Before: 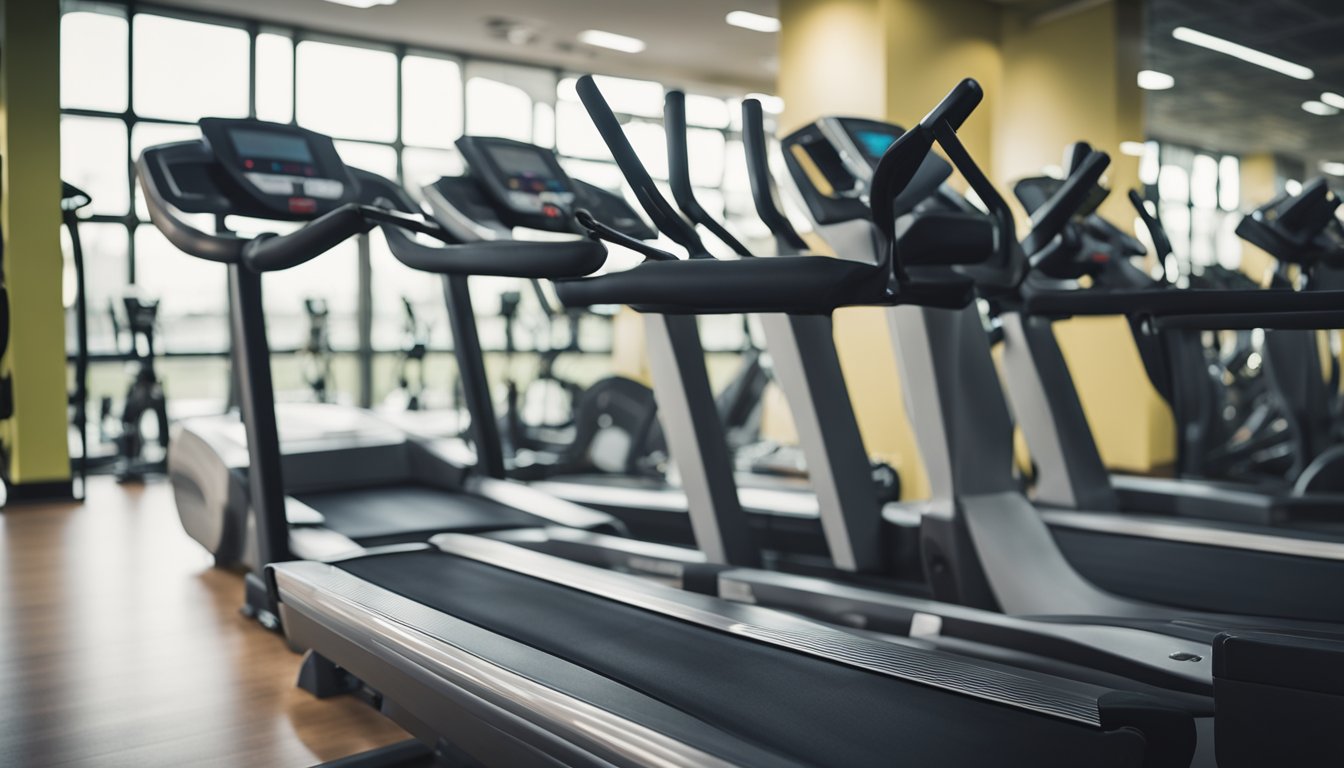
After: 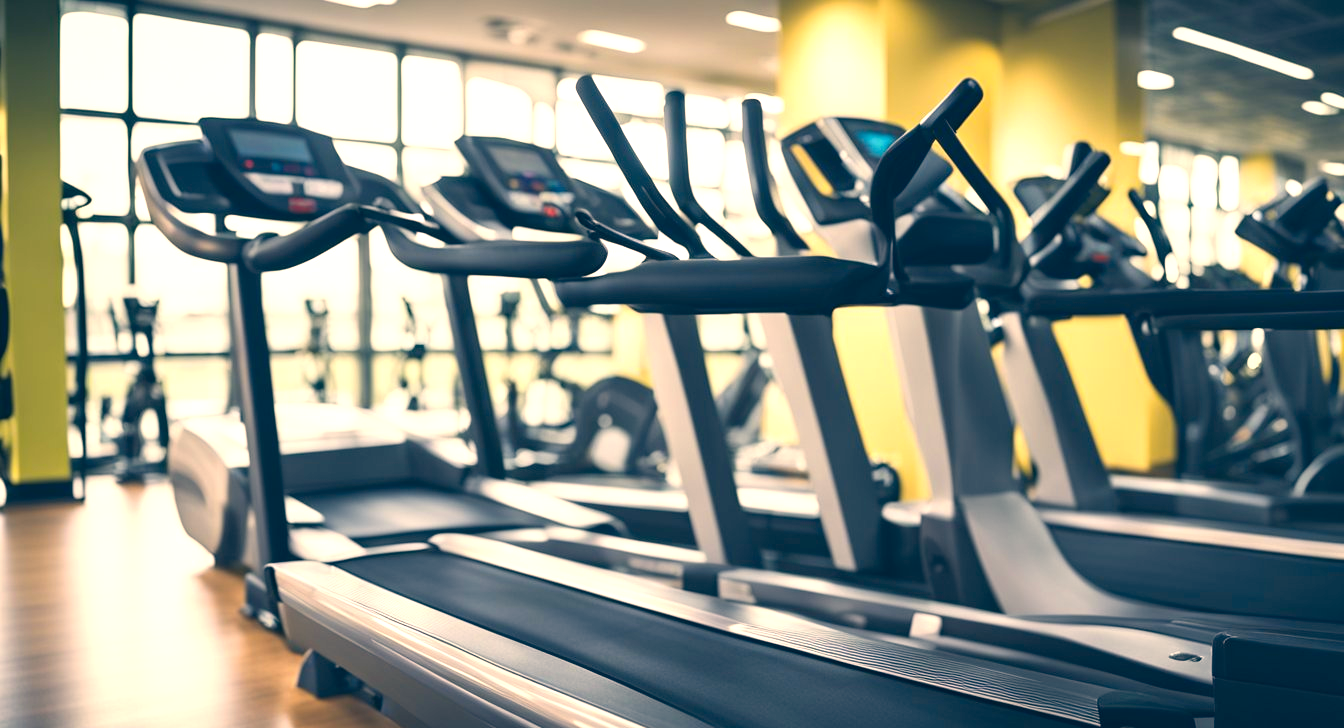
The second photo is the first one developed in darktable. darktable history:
exposure: black level correction 0, exposure 0.7 EV, compensate exposure bias true, compensate highlight preservation false
crop and rotate: top 0%, bottom 5.097%
color correction: highlights a* 10.32, highlights b* 14.66, shadows a* -9.59, shadows b* -15.02
color zones: curves: ch0 [(0, 0.613) (0.01, 0.613) (0.245, 0.448) (0.498, 0.529) (0.642, 0.665) (0.879, 0.777) (0.99, 0.613)]; ch1 [(0, 0) (0.143, 0) (0.286, 0) (0.429, 0) (0.571, 0) (0.714, 0) (0.857, 0)], mix -121.96%
